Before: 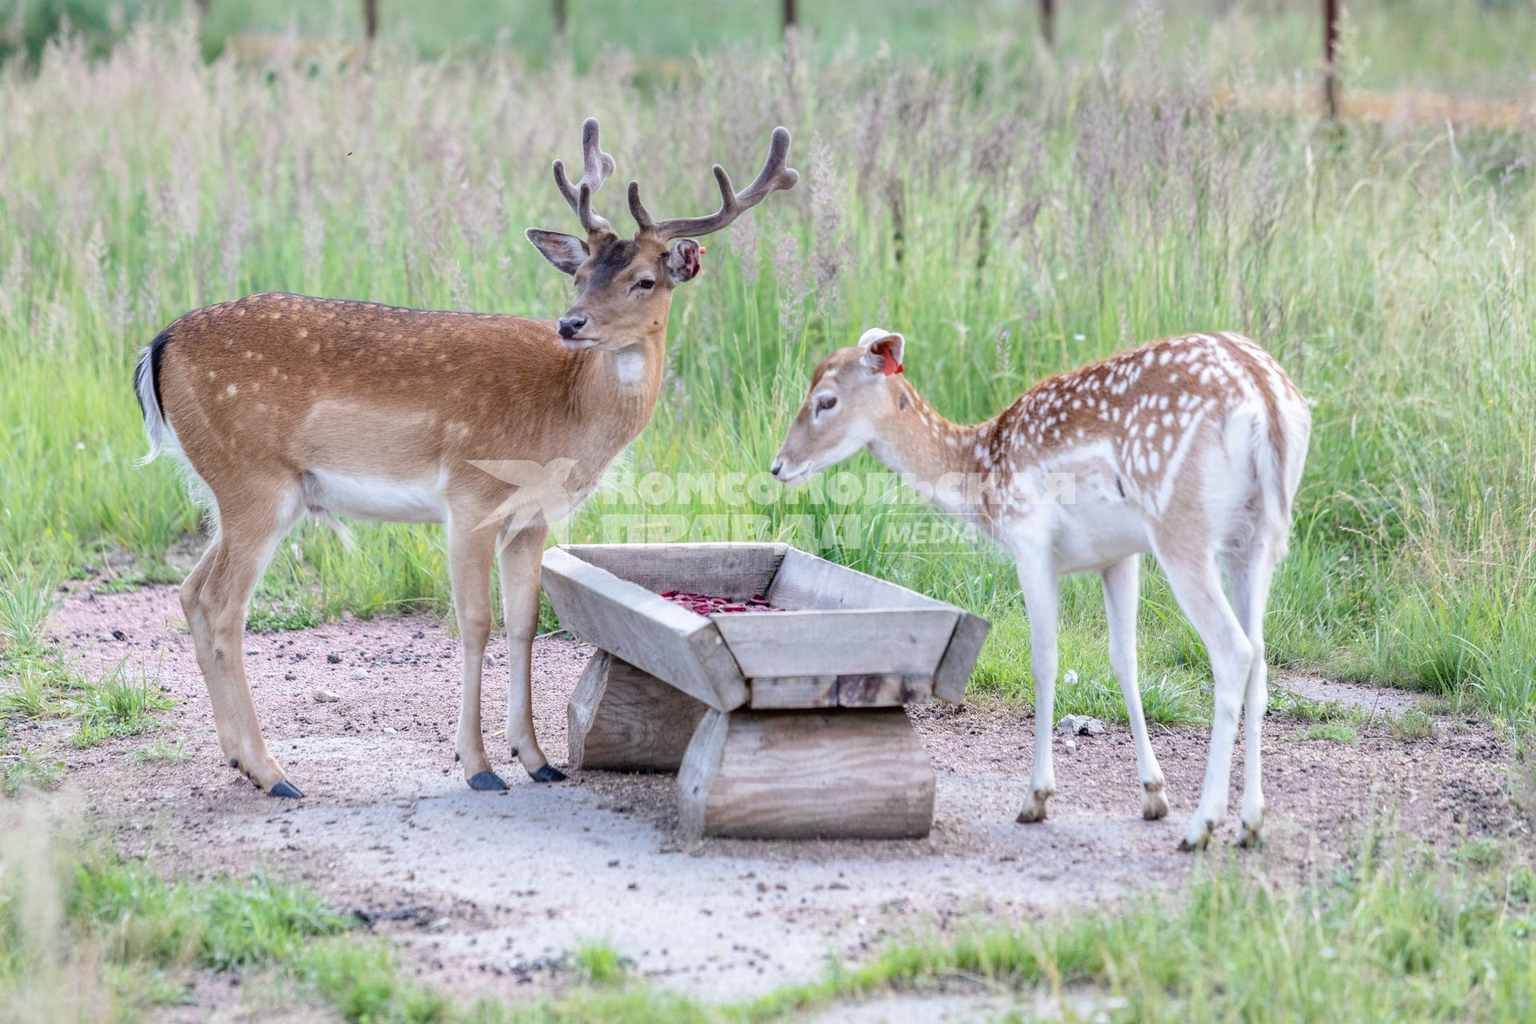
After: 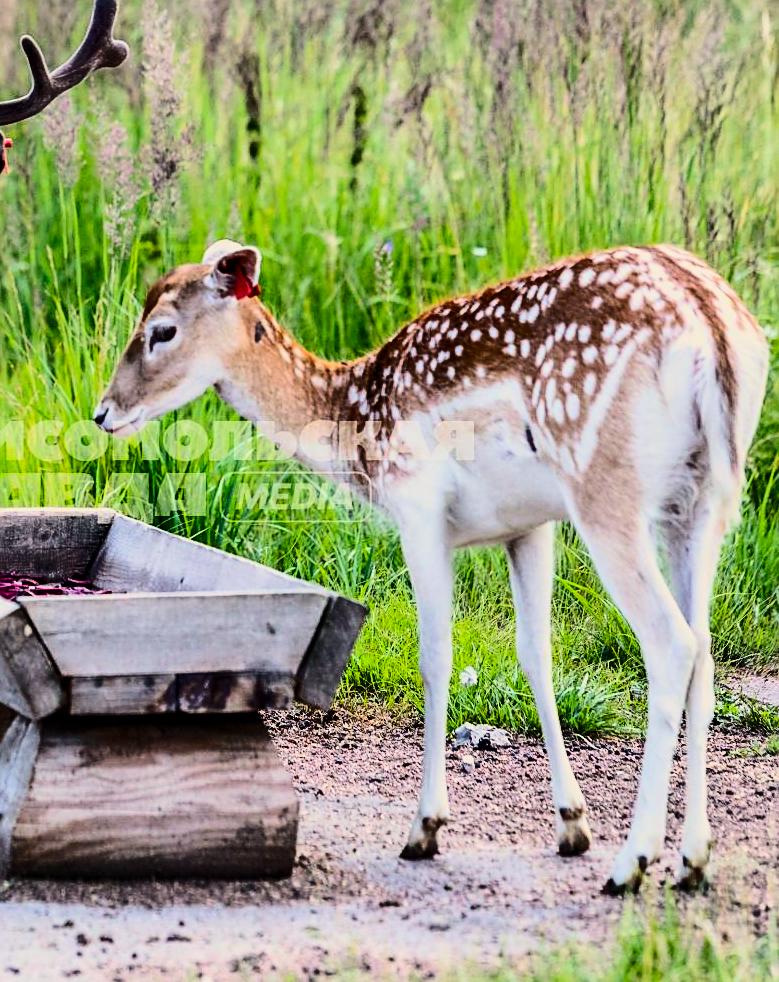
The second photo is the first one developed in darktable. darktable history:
contrast brightness saturation: contrast 0.087, saturation 0.273
color balance rgb: highlights gain › chroma 3.095%, highlights gain › hue 77.19°, linear chroma grading › global chroma 10.534%, perceptual saturation grading › global saturation 35.889%, perceptual saturation grading › shadows 35.811%, perceptual brilliance grading › highlights 2.233%, perceptual brilliance grading › mid-tones -49.943%, perceptual brilliance grading › shadows -50.352%, global vibrance 20%
filmic rgb: black relative exposure -7.96 EV, white relative exposure 4.05 EV, hardness 4.17, contrast 1.373, color science v6 (2022)
sharpen: on, module defaults
crop: left 45.325%, top 13.321%, right 14.09%, bottom 9.921%
